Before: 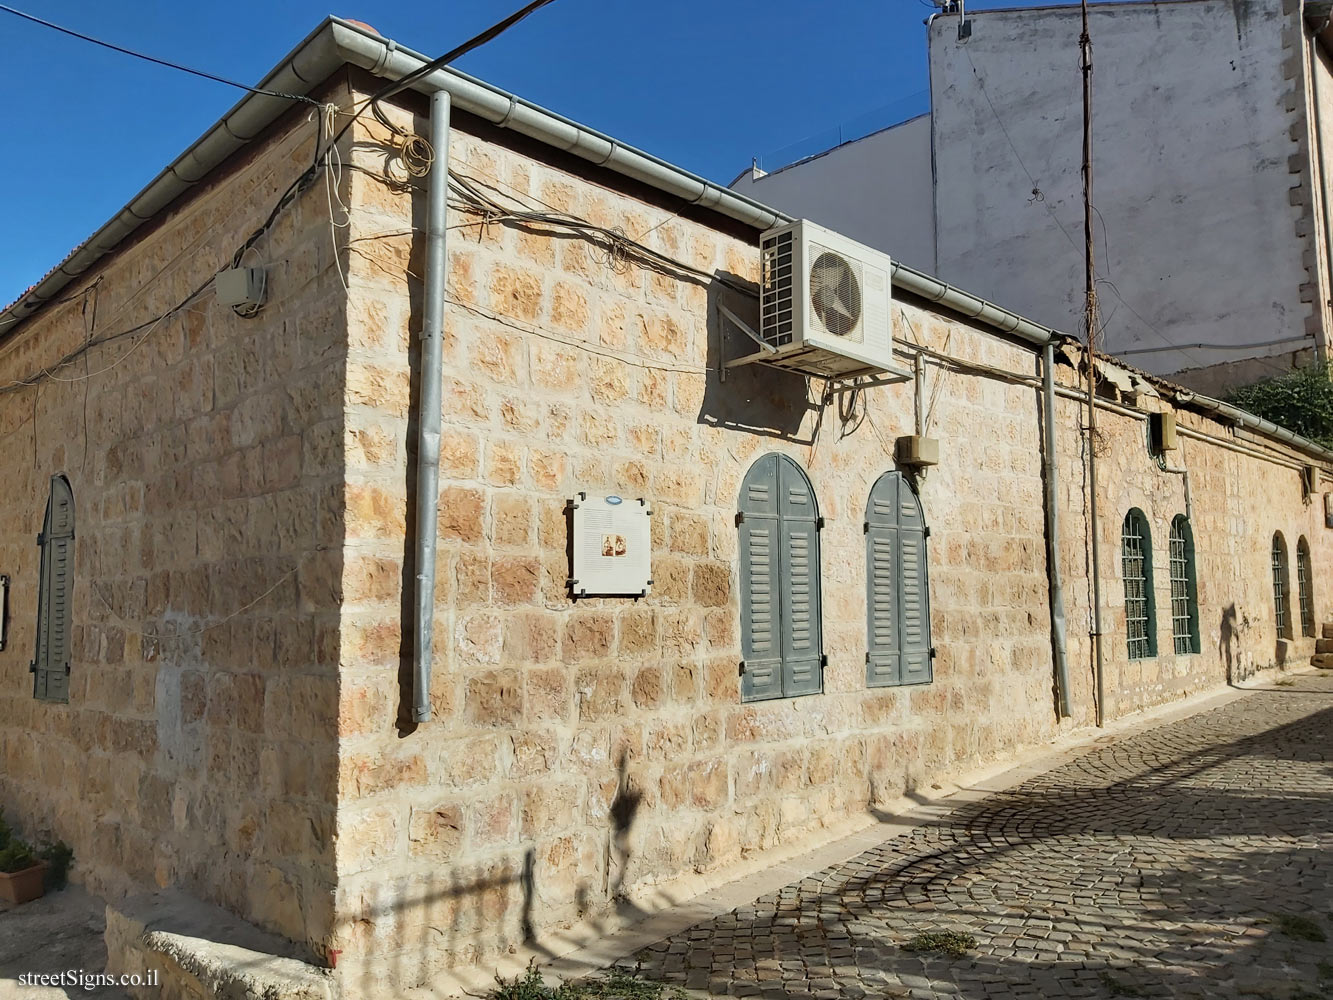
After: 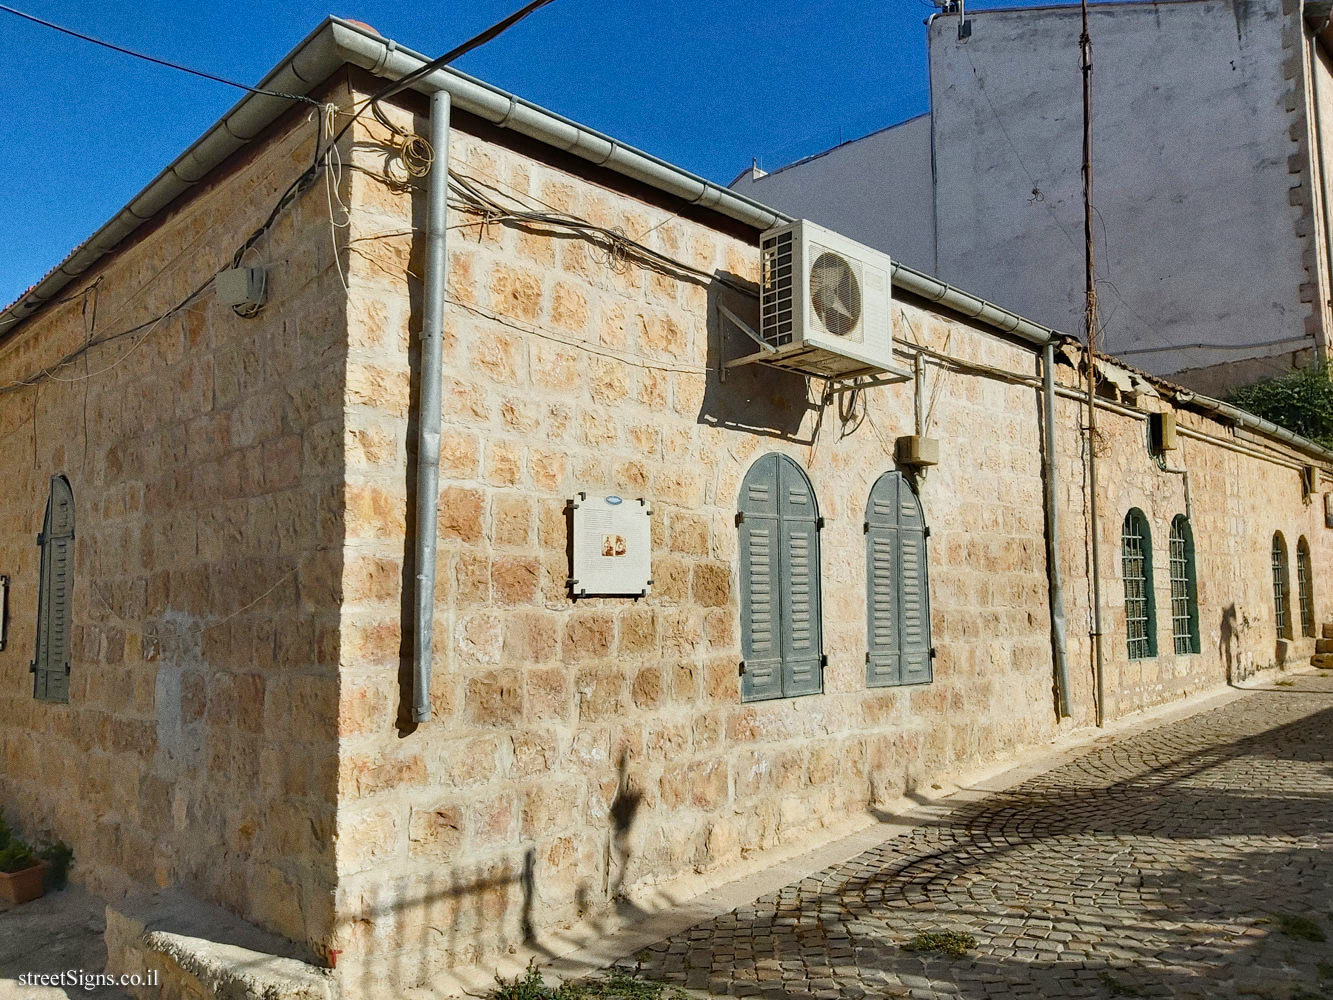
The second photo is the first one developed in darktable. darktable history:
grain: coarseness 0.09 ISO
color balance rgb: perceptual saturation grading › global saturation 20%, perceptual saturation grading › highlights -25%, perceptual saturation grading › shadows 25%
